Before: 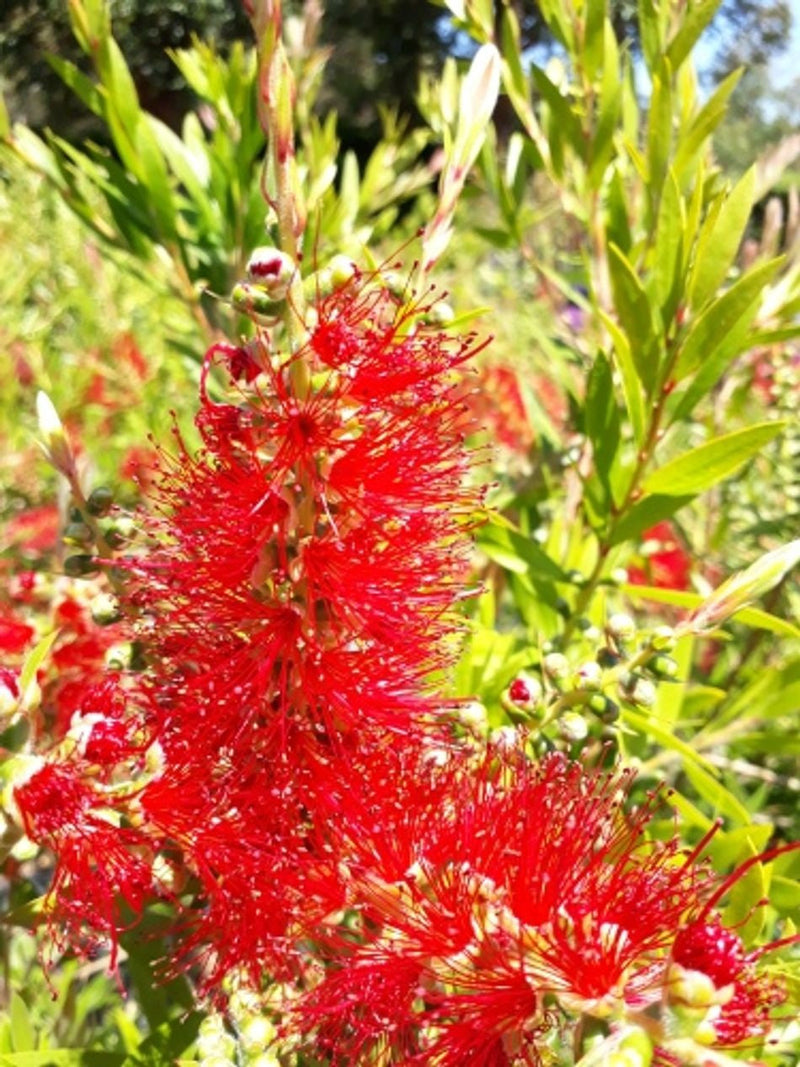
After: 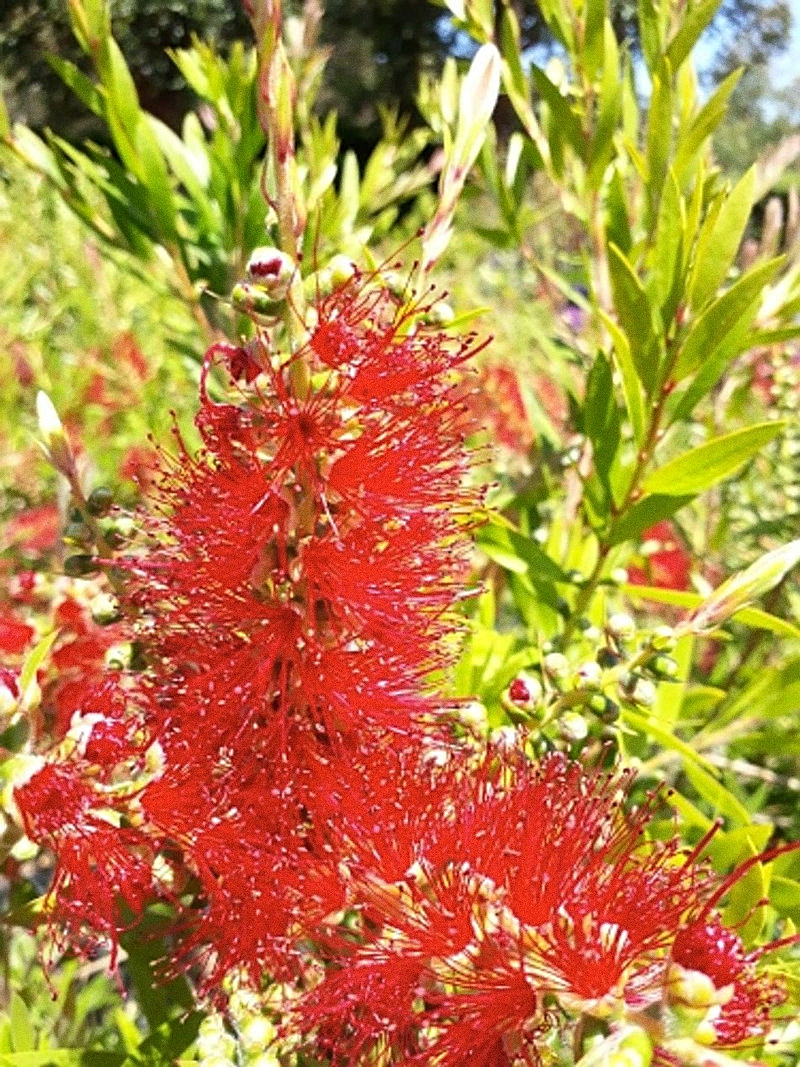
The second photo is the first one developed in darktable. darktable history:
sharpen: on, module defaults
color zones: curves: ch1 [(0.077, 0.436) (0.25, 0.5) (0.75, 0.5)]
grain: coarseness 0.09 ISO
